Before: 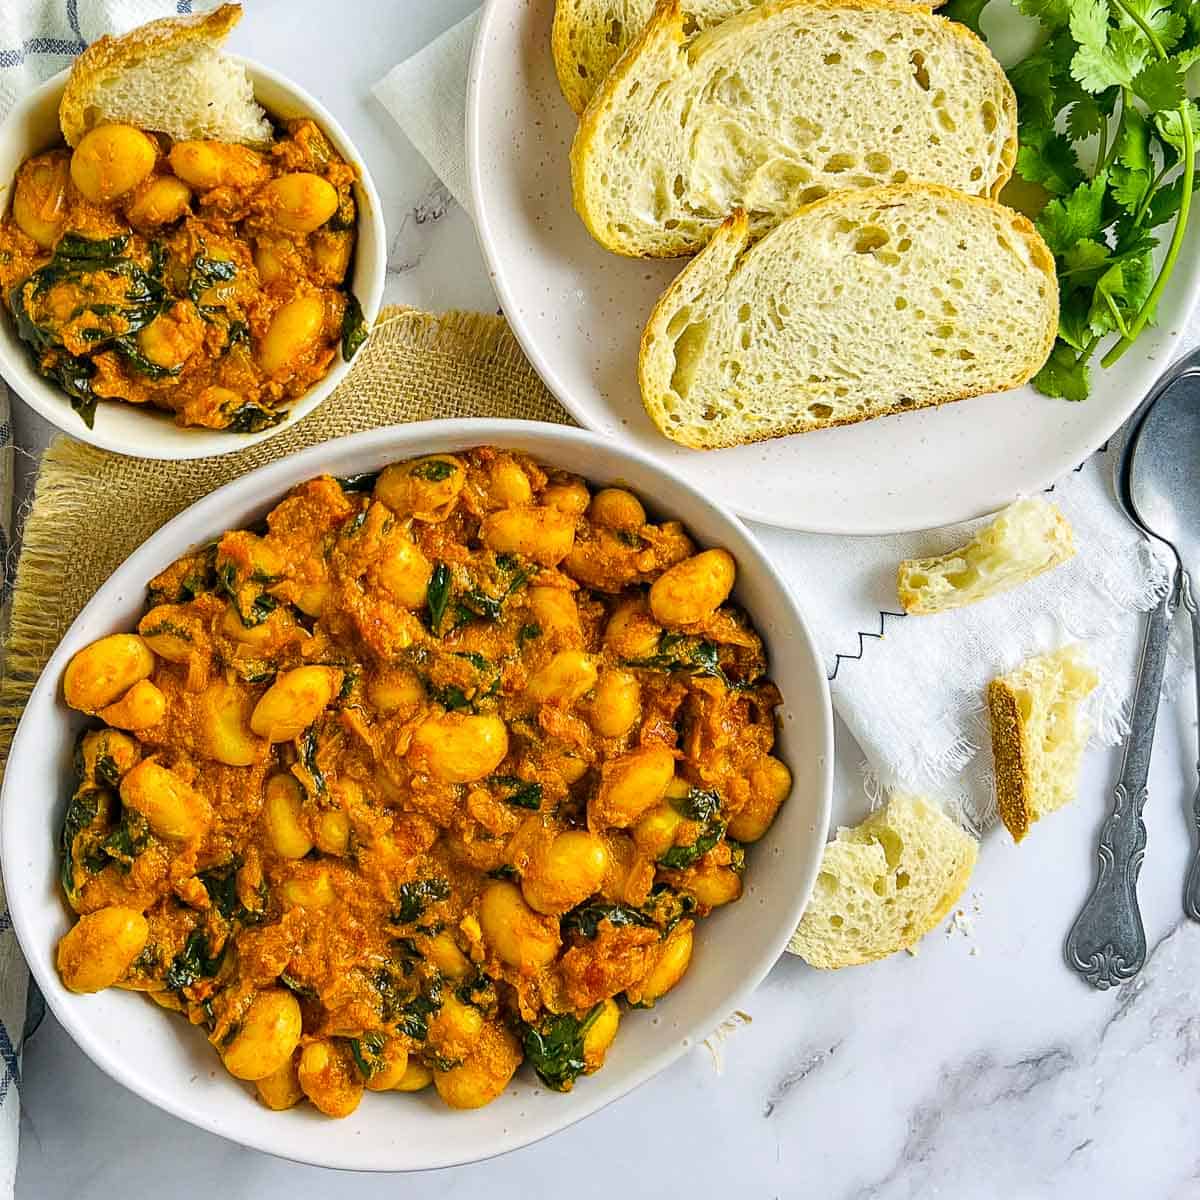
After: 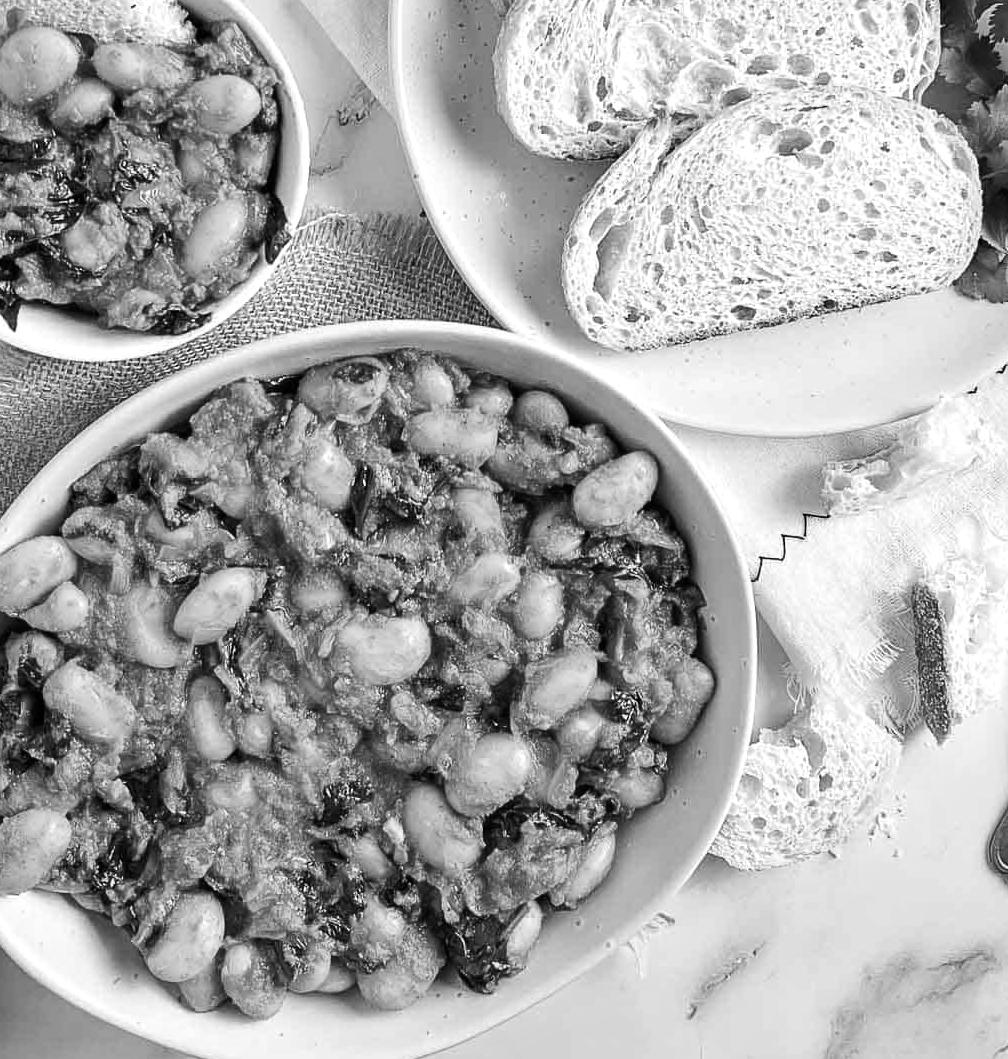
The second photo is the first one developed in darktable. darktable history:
tone equalizer: -8 EV -0.417 EV, -7 EV -0.389 EV, -6 EV -0.333 EV, -5 EV -0.222 EV, -3 EV 0.222 EV, -2 EV 0.333 EV, -1 EV 0.389 EV, +0 EV 0.417 EV, edges refinement/feathering 500, mask exposure compensation -1.57 EV, preserve details no
crop: left 6.446%, top 8.188%, right 9.538%, bottom 3.548%
monochrome: a 26.22, b 42.67, size 0.8
